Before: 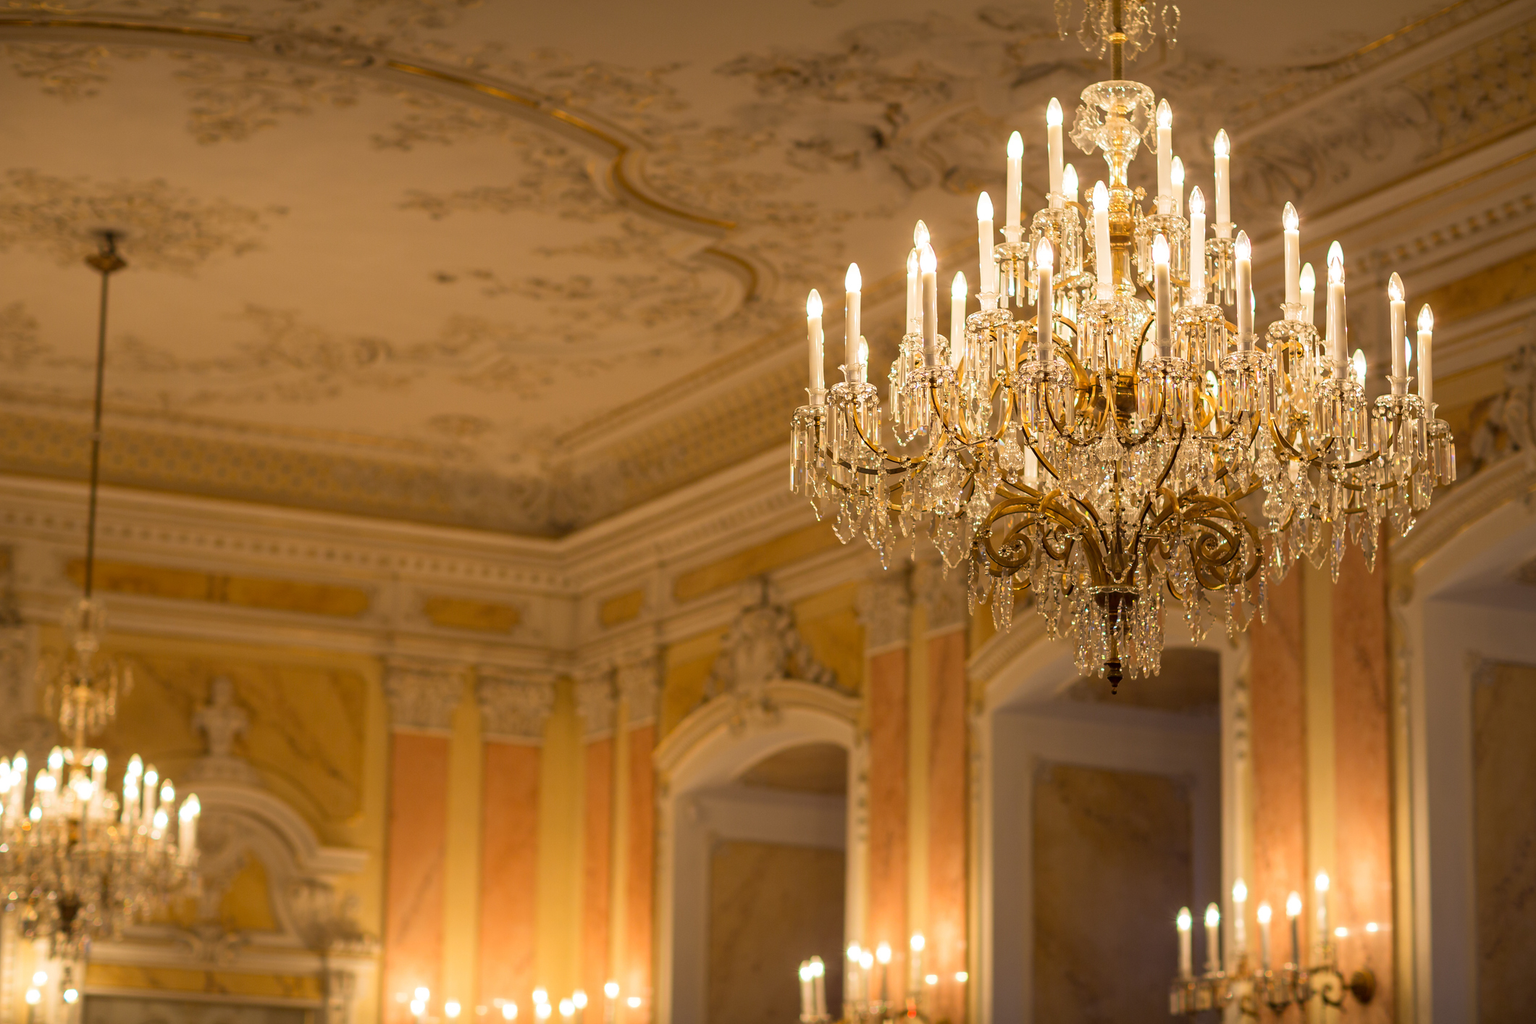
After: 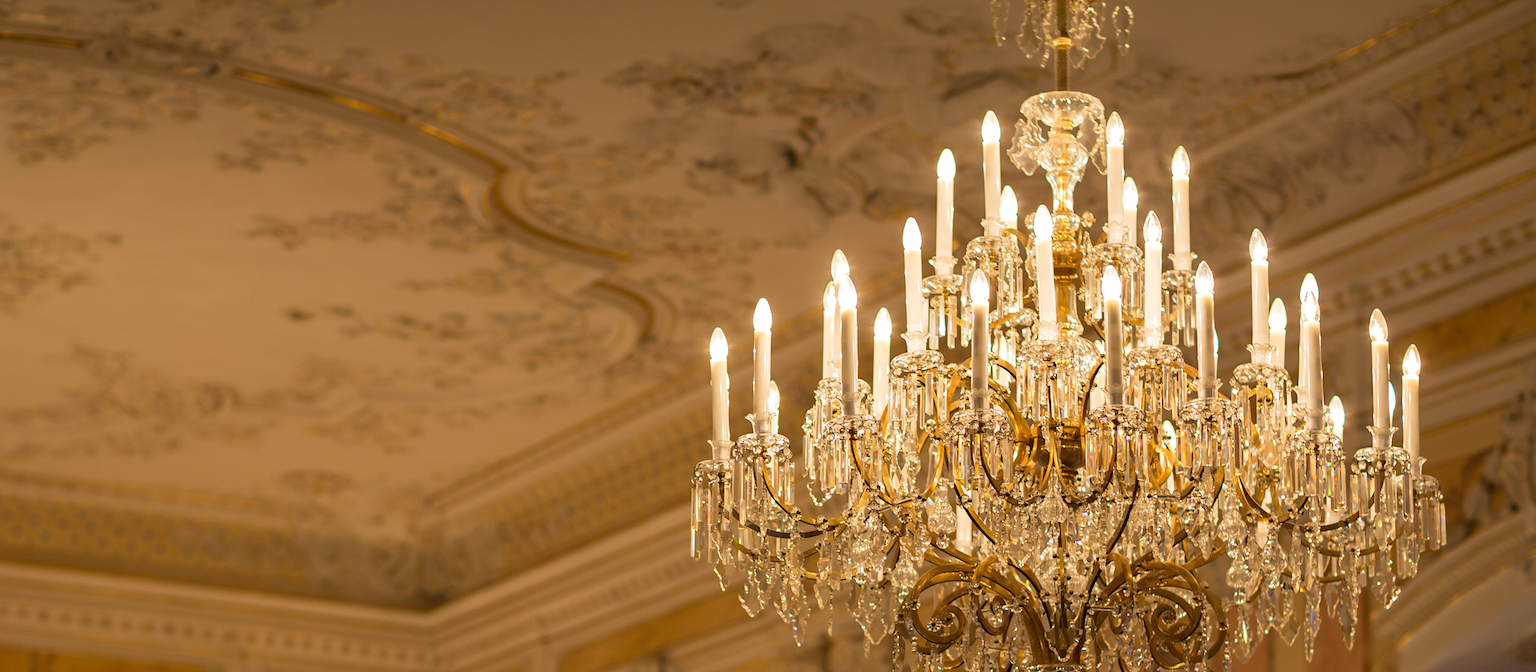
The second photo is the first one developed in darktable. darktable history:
crop and rotate: left 11.794%, bottom 42.009%
shadows and highlights: shadows 11.88, white point adjustment 1.14, soften with gaussian
